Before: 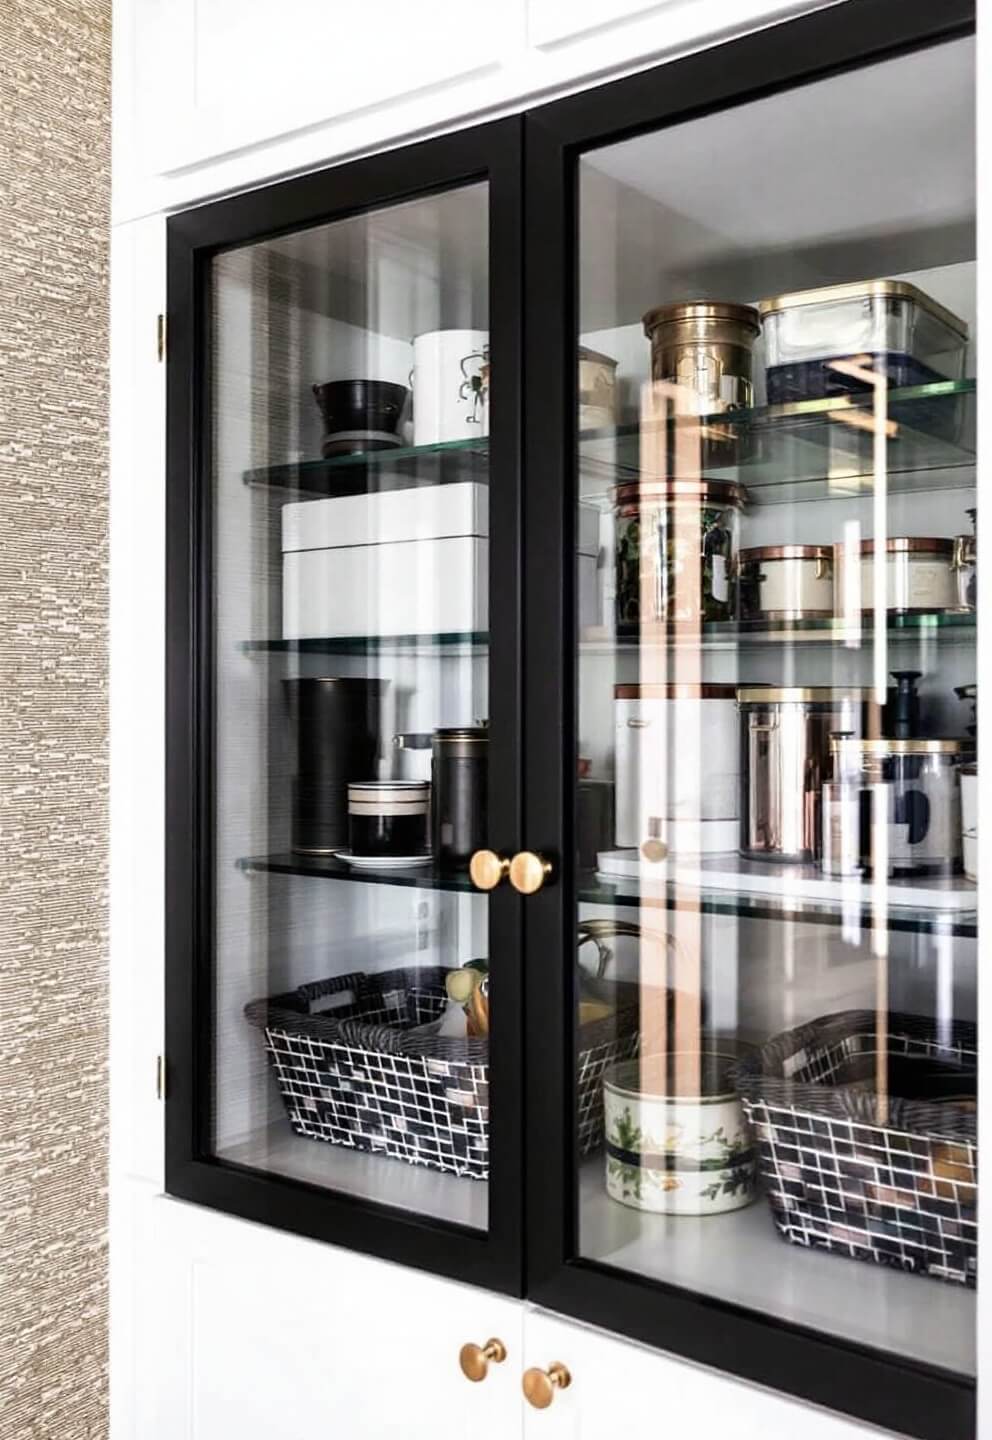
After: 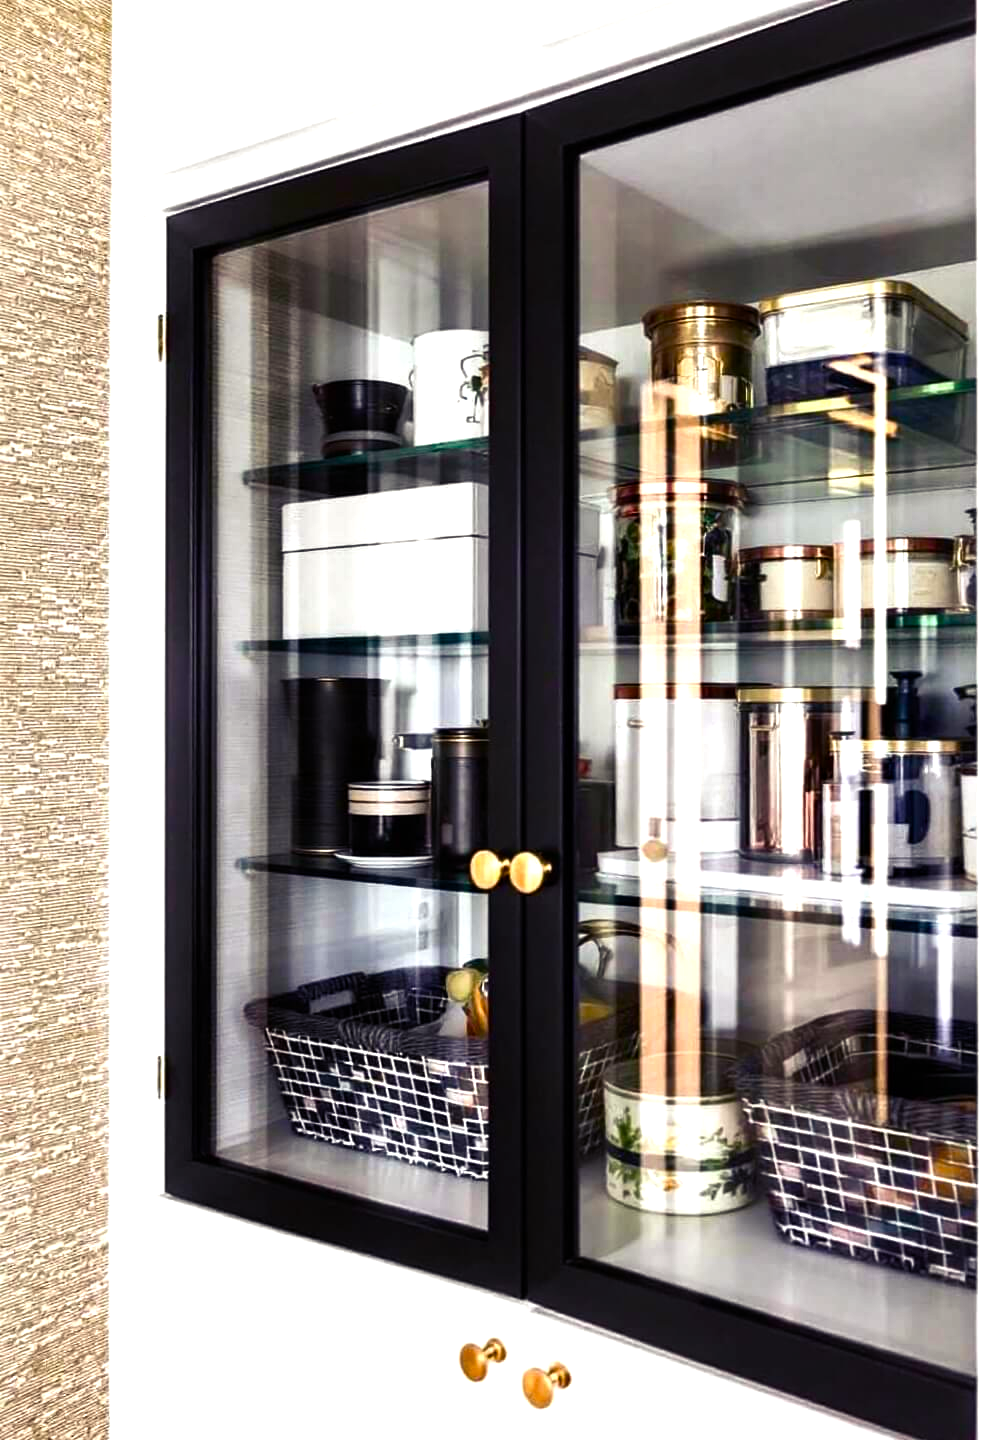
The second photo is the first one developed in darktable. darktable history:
color balance rgb: shadows lift › luminance -21.341%, shadows lift › chroma 6.693%, shadows lift › hue 267.38°, power › chroma 0.707%, power › hue 60°, linear chroma grading › global chroma 20.464%, perceptual saturation grading › global saturation 13.559%, perceptual saturation grading › highlights -25.857%, perceptual saturation grading › shadows 29.747%, perceptual brilliance grading › global brilliance 15.056%, perceptual brilliance grading › shadows -35.386%, global vibrance 4.789%
color correction: highlights b* 0.041, saturation 1.29
